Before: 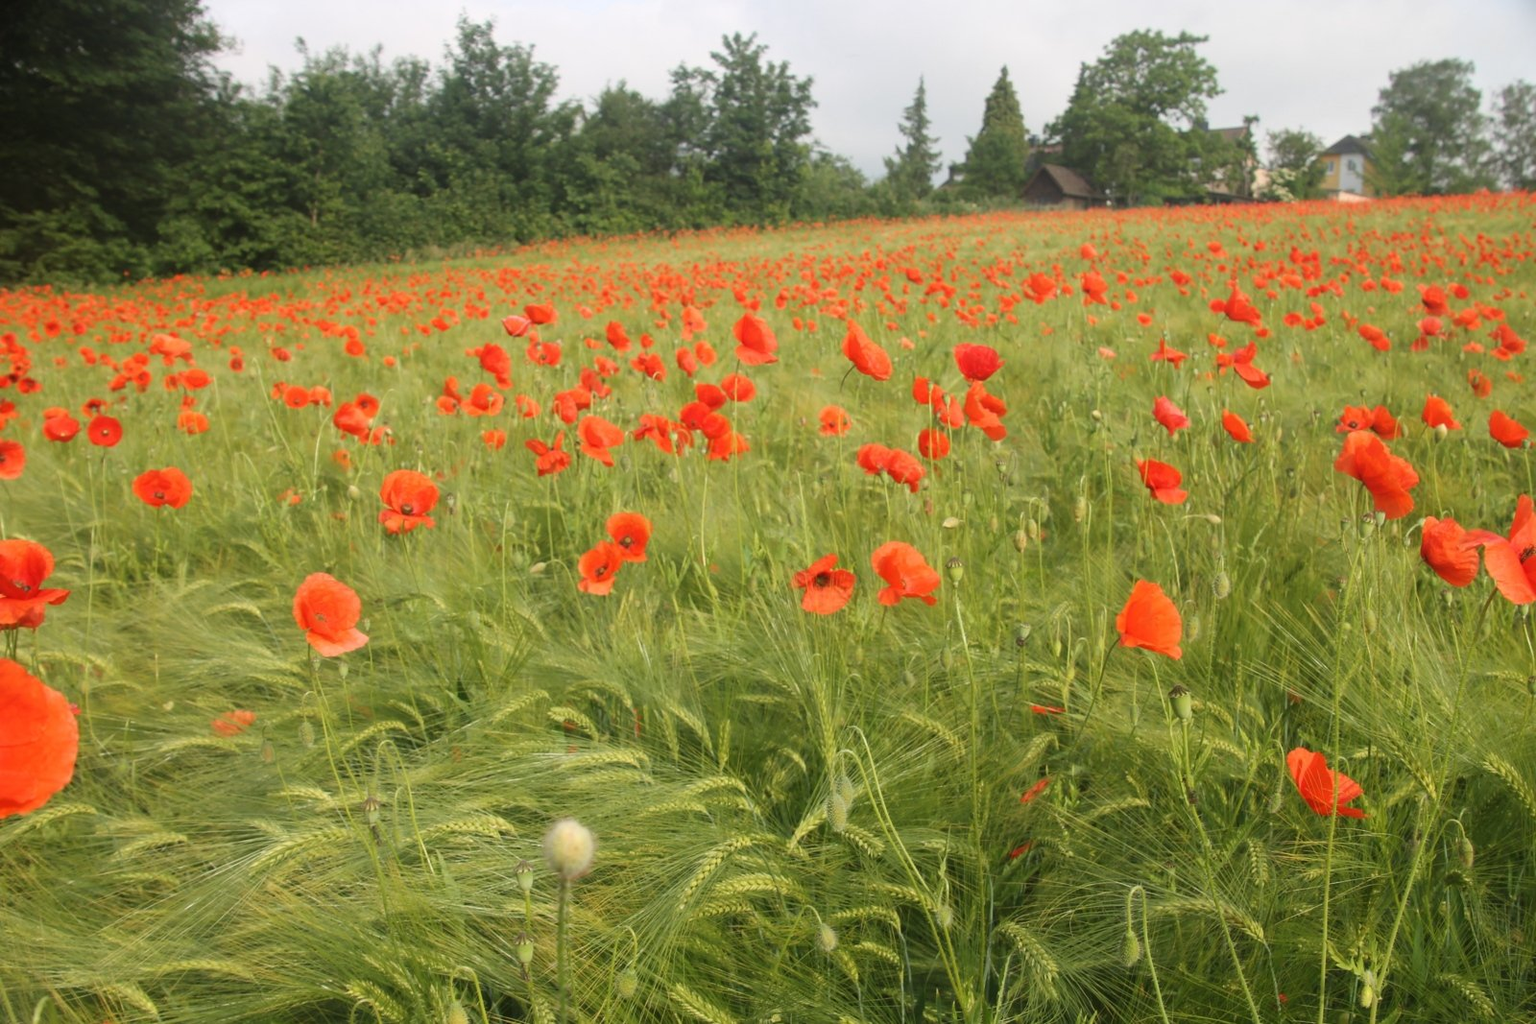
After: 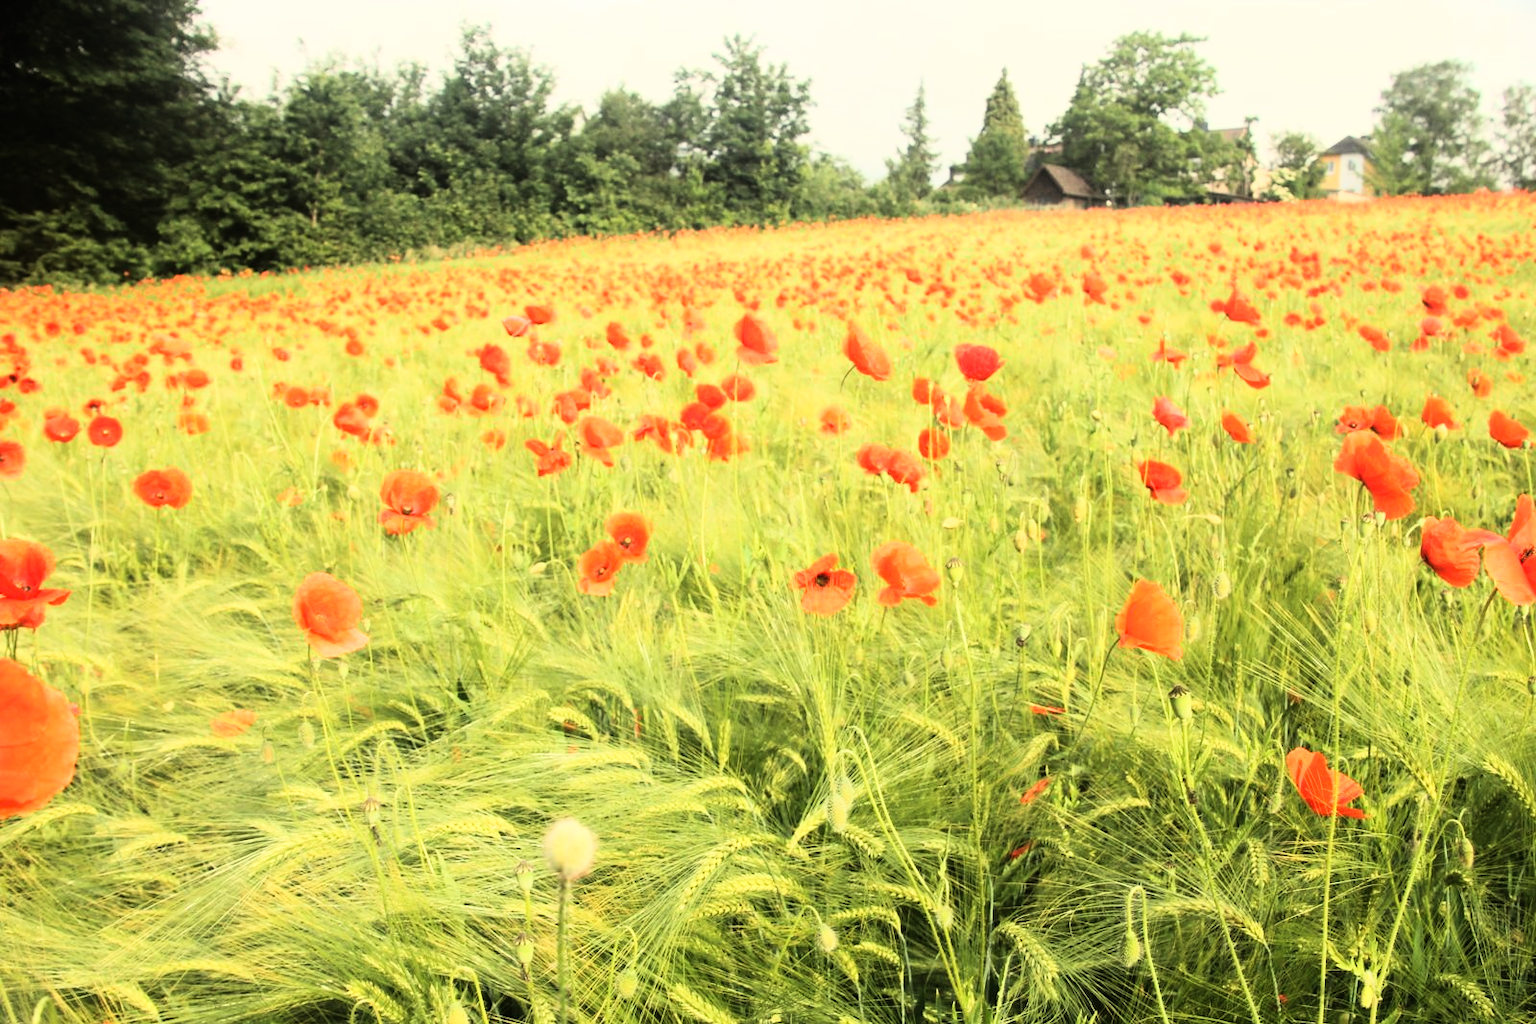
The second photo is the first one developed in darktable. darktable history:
rgb curve: curves: ch0 [(0, 0) (0.21, 0.15) (0.24, 0.21) (0.5, 0.75) (0.75, 0.96) (0.89, 0.99) (1, 1)]; ch1 [(0, 0.02) (0.21, 0.13) (0.25, 0.2) (0.5, 0.67) (0.75, 0.9) (0.89, 0.97) (1, 1)]; ch2 [(0, 0.02) (0.21, 0.13) (0.25, 0.2) (0.5, 0.67) (0.75, 0.9) (0.89, 0.97) (1, 1)], compensate middle gray true
white balance: red 1.029, blue 0.92
tone equalizer: on, module defaults
